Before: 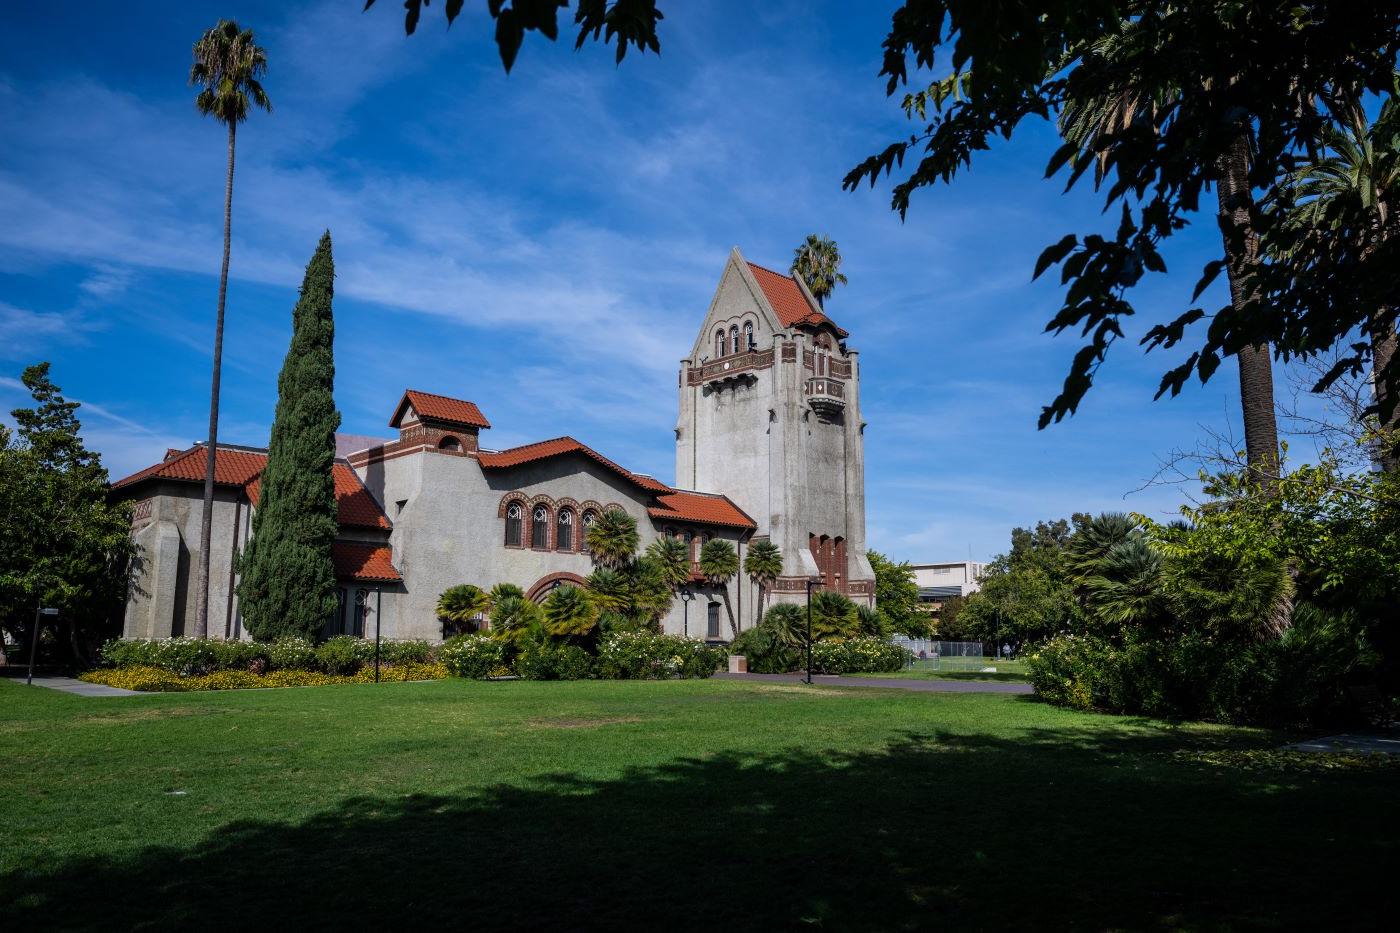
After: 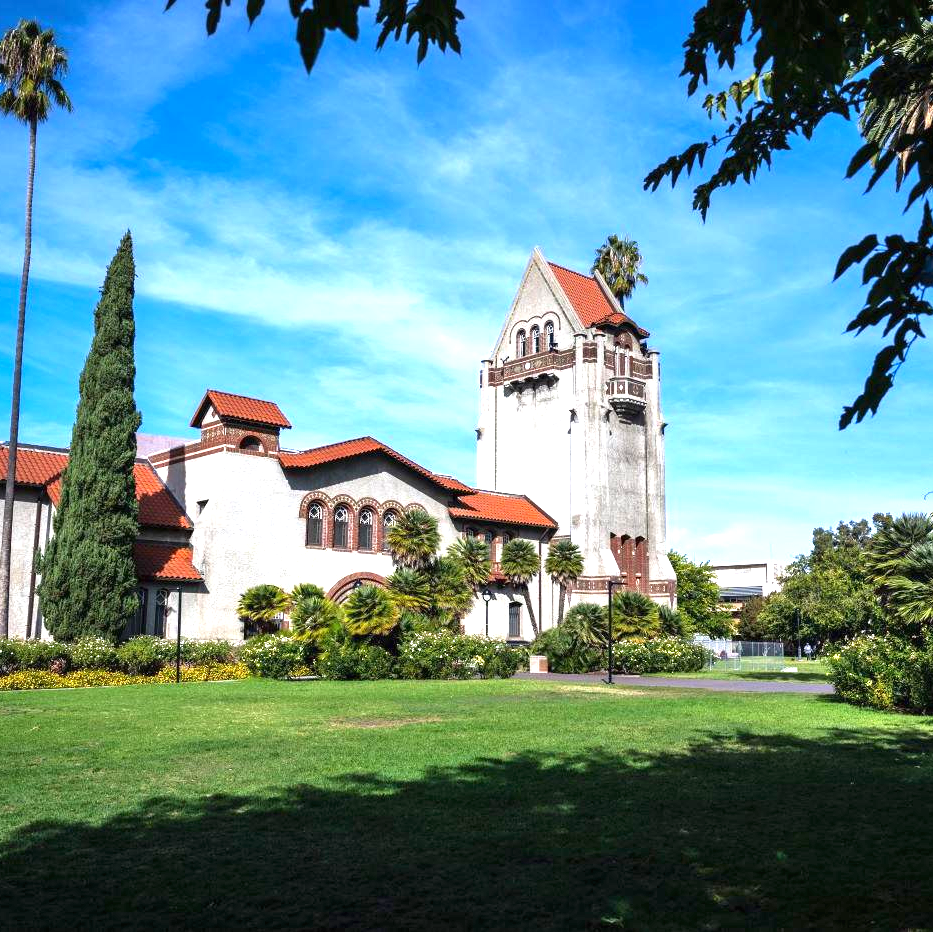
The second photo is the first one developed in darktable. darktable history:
exposure: black level correction 0, exposure 1.5 EV, compensate highlight preservation false
crop and rotate: left 14.292%, right 19.041%
shadows and highlights: shadows 37.27, highlights -28.18, soften with gaussian
